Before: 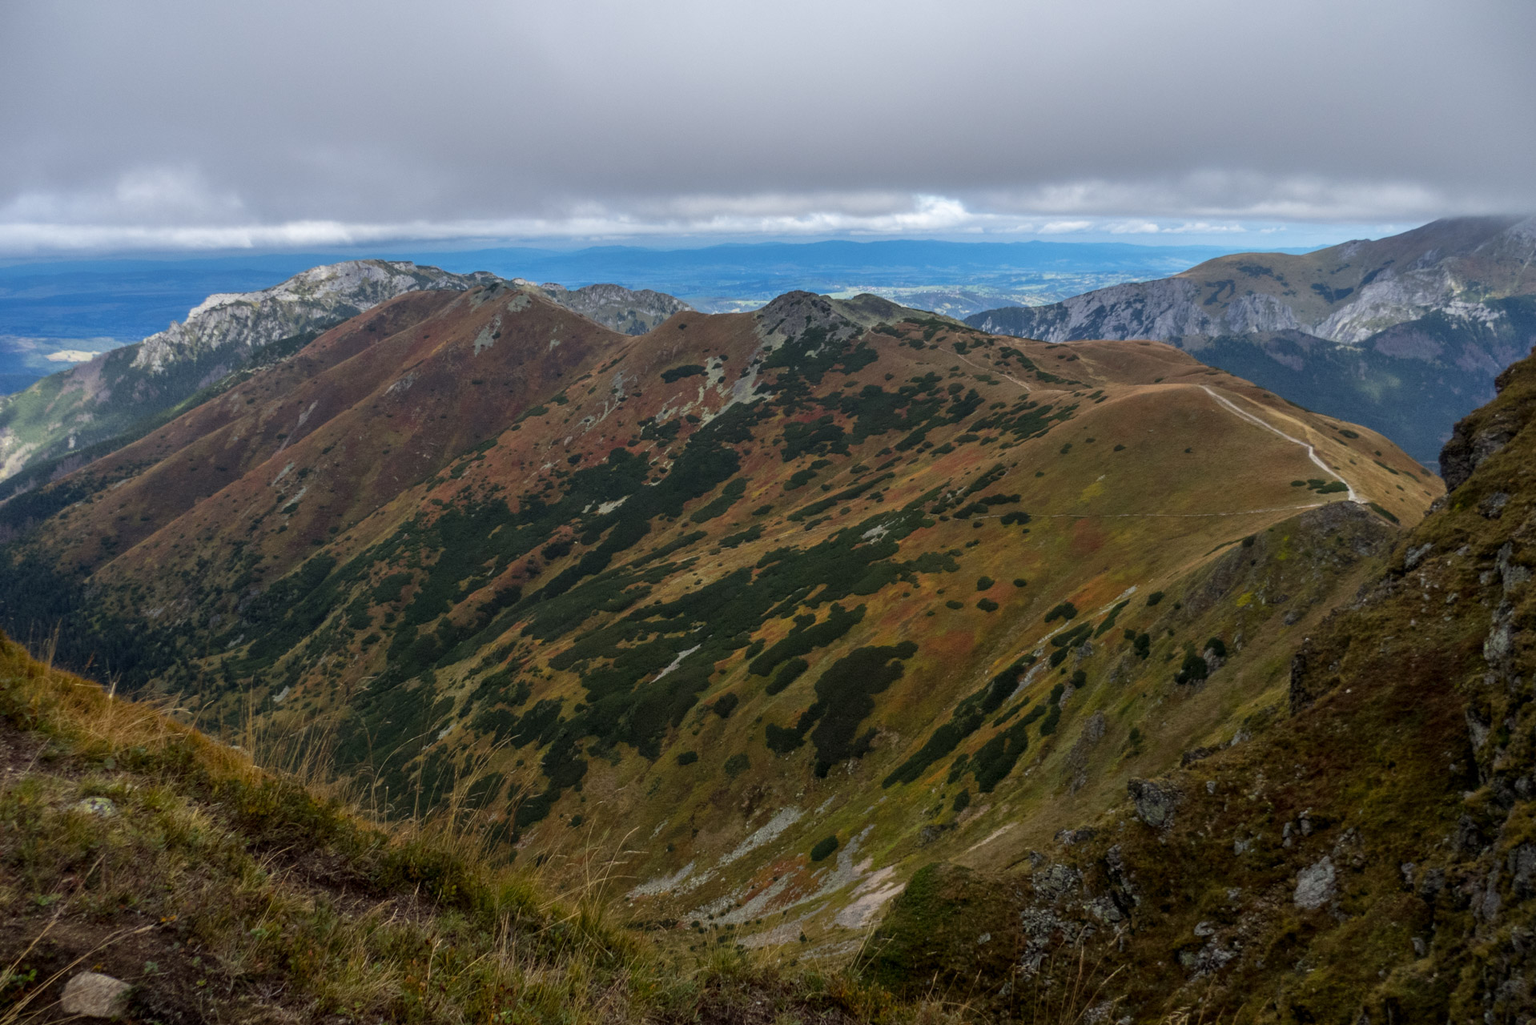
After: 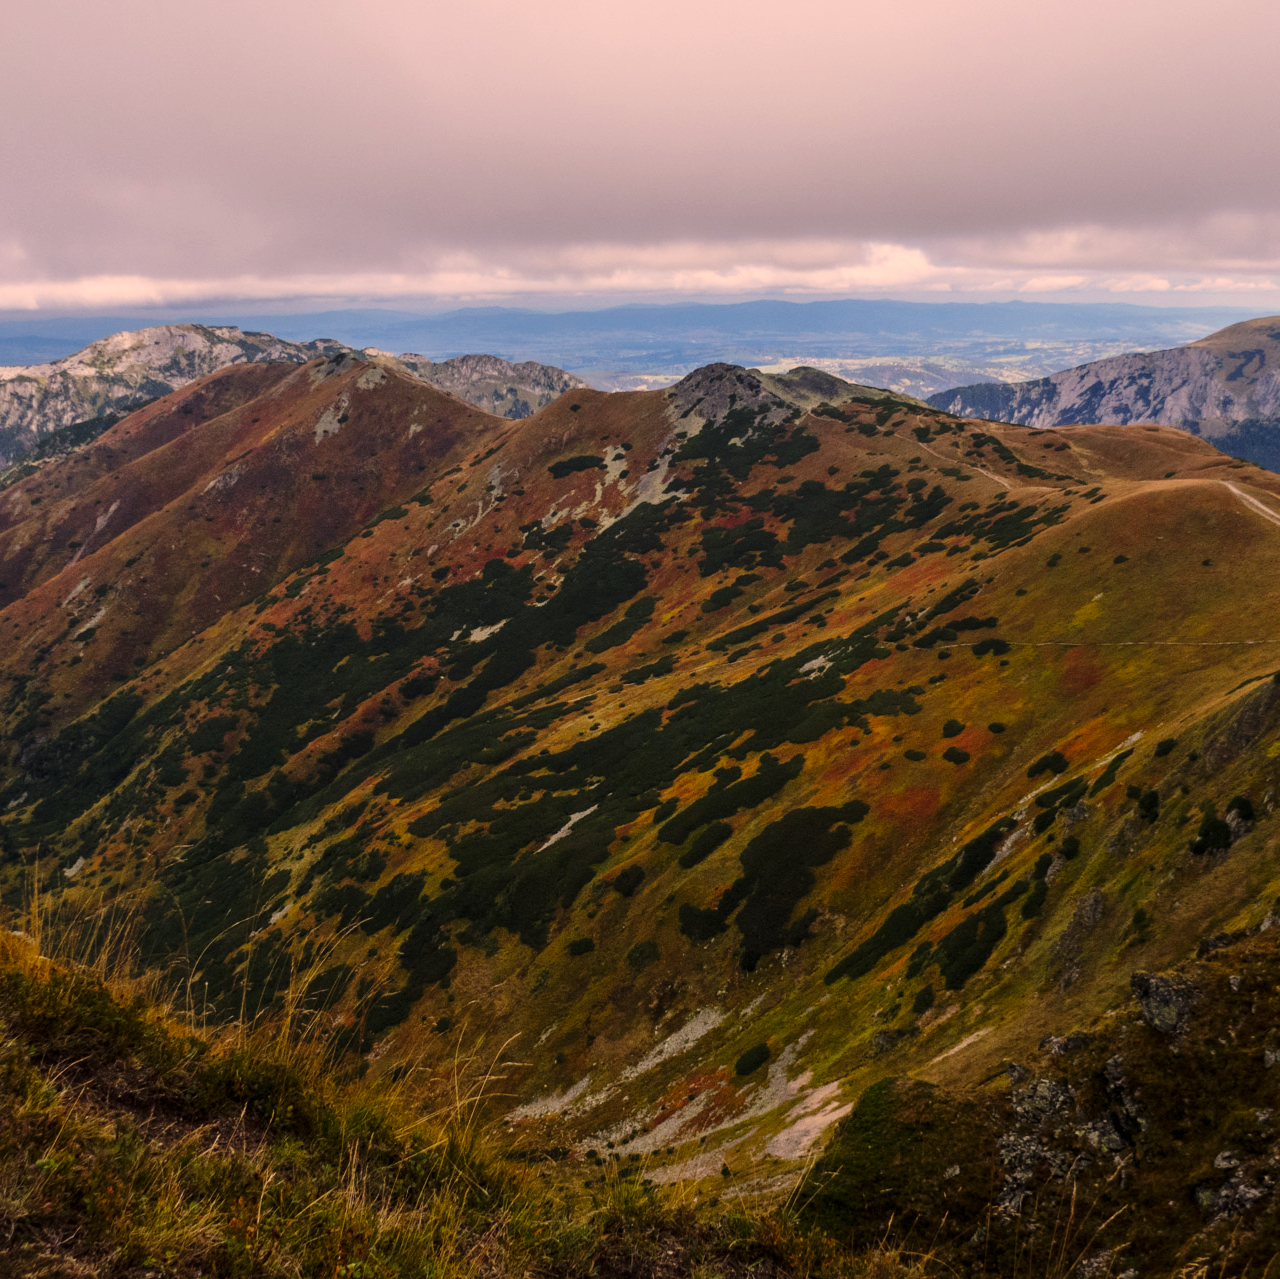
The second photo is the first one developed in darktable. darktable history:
color correction: highlights a* 17.76, highlights b* 18.48
exposure: black level correction 0, exposure -0.705 EV, compensate highlight preservation false
base curve: curves: ch0 [(0, 0) (0.028, 0.03) (0.121, 0.232) (0.46, 0.748) (0.859, 0.968) (1, 1)], preserve colors none
crop and rotate: left 14.446%, right 18.793%
